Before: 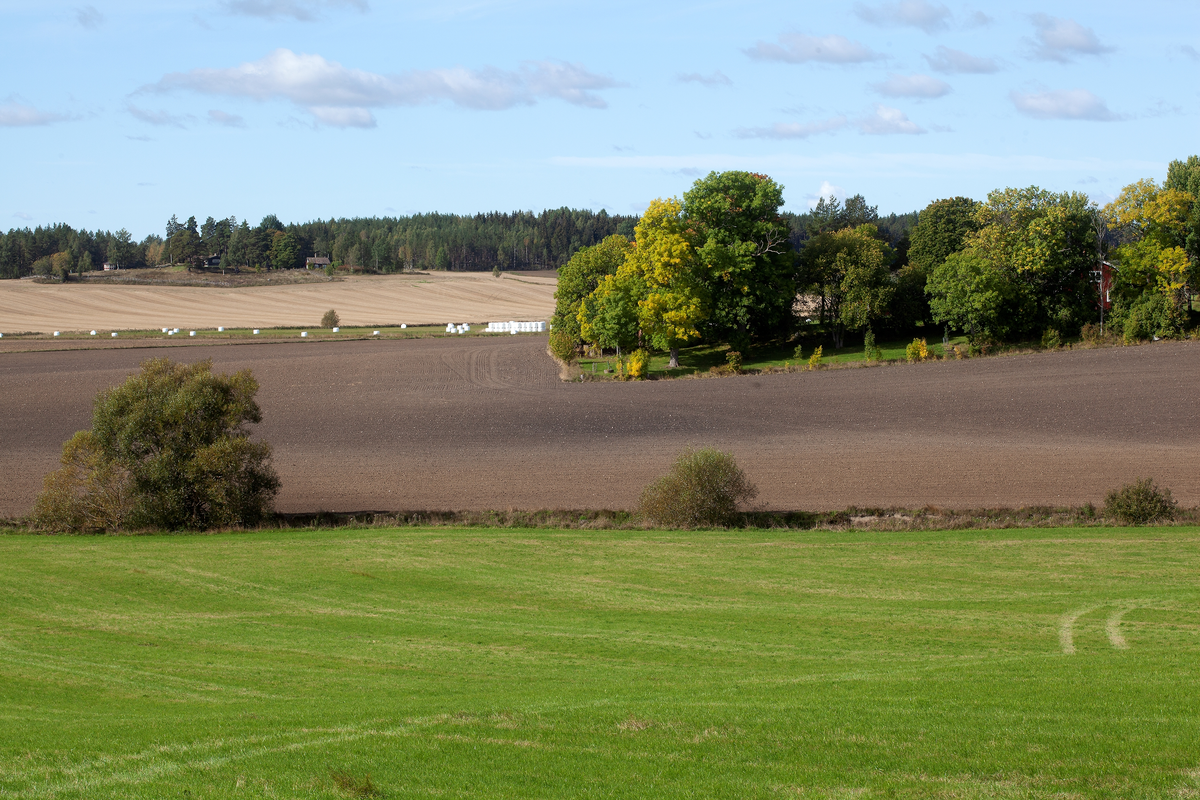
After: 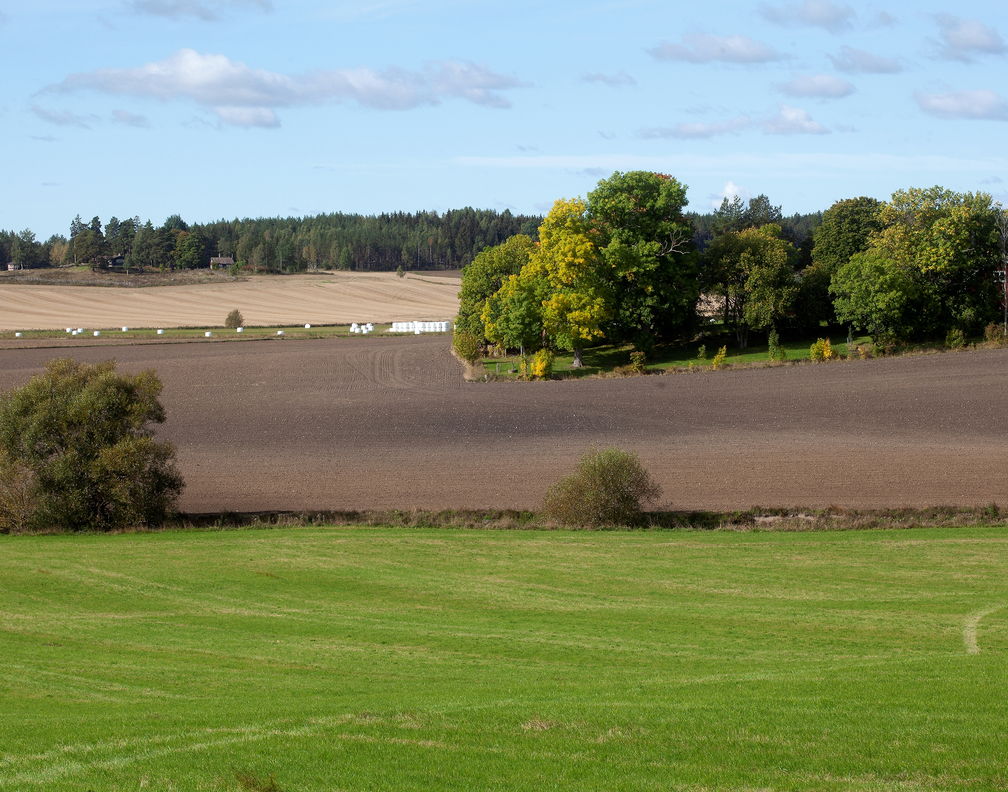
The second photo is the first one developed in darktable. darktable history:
color zones: curves: ch0 [(0, 0.5) (0.143, 0.5) (0.286, 0.5) (0.429, 0.5) (0.571, 0.5) (0.714, 0.476) (0.857, 0.5) (1, 0.5)]; ch2 [(0, 0.5) (0.143, 0.5) (0.286, 0.5) (0.429, 0.5) (0.571, 0.5) (0.714, 0.487) (0.857, 0.5) (1, 0.5)]
crop: left 8.026%, right 7.374%
